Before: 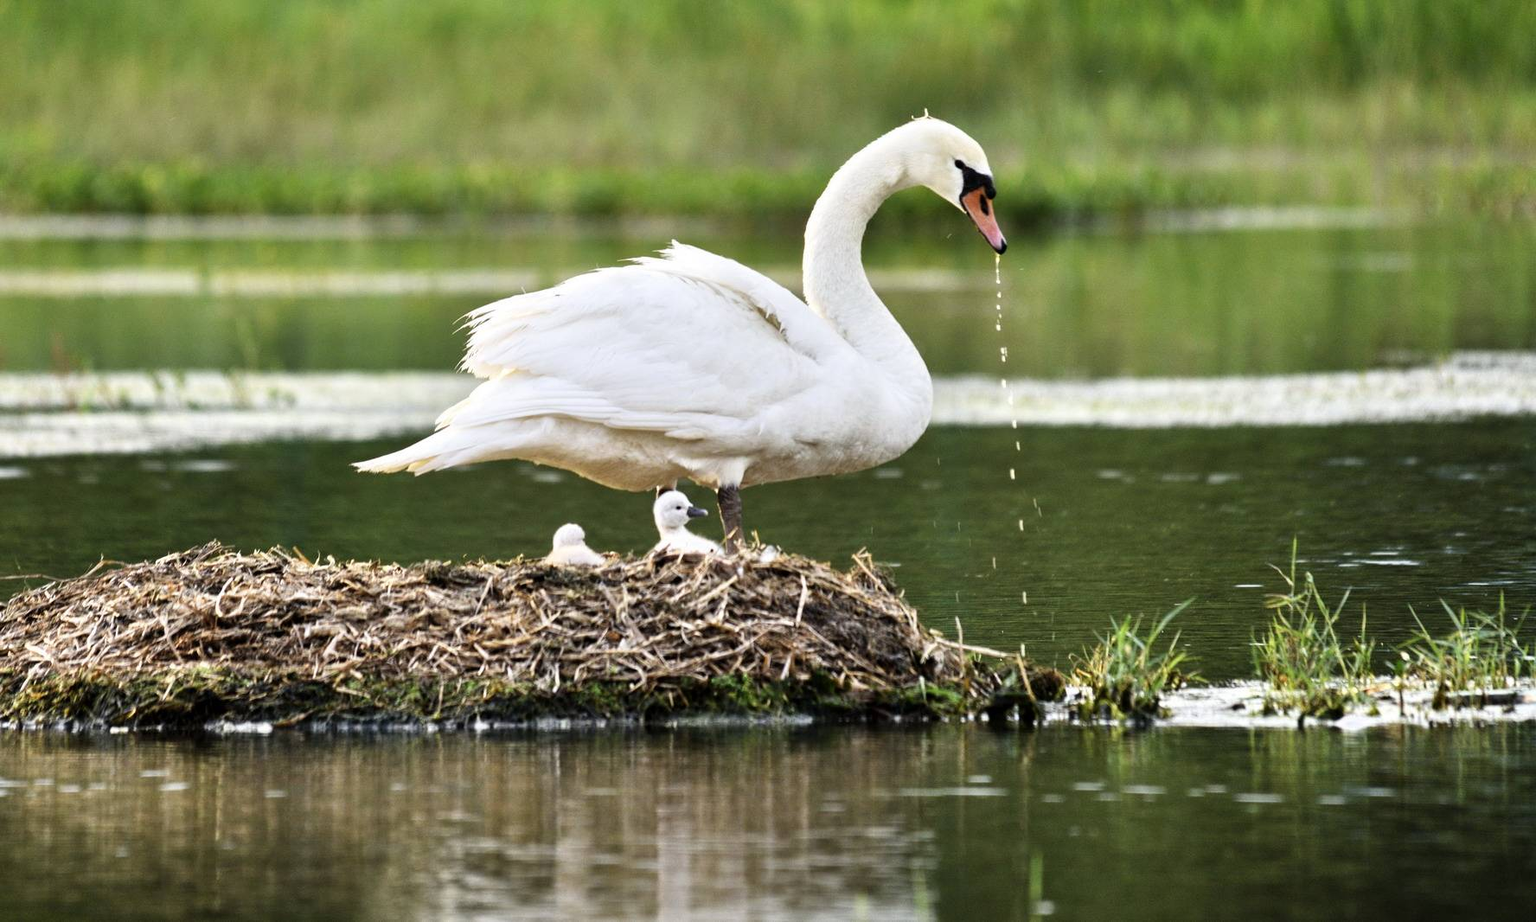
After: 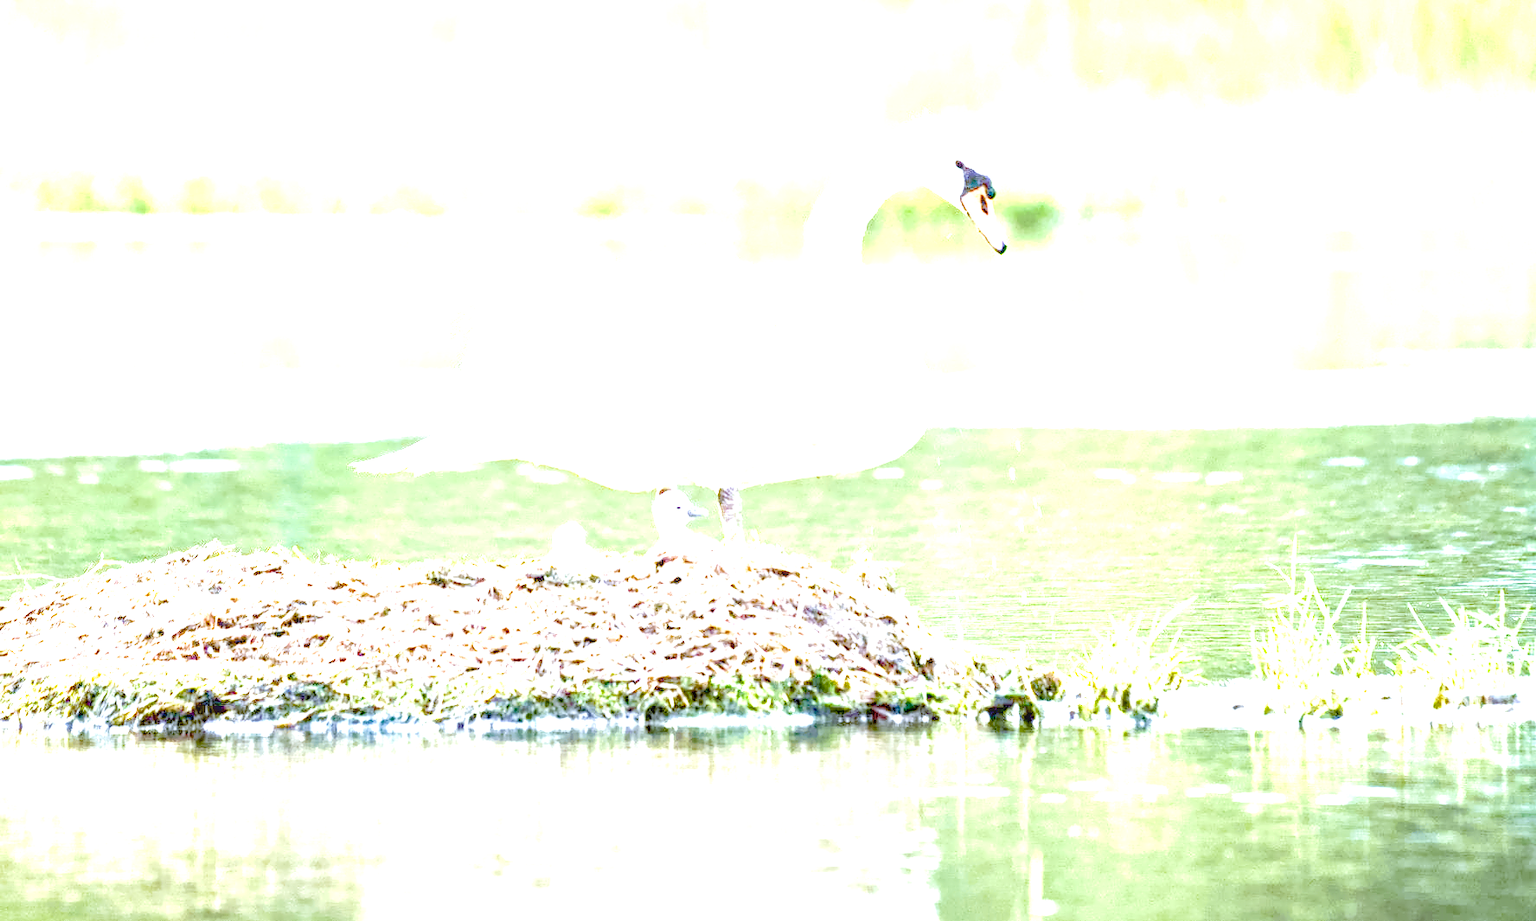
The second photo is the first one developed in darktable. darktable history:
local contrast: on, module defaults
color calibration: x 0.37, y 0.382, temperature 4313.32 K
denoise (profiled): preserve shadows 1.52, scattering 0.002, a [-1, 0, 0], compensate highlight preservation false
haze removal: compatibility mode true, adaptive false
highlight reconstruction: on, module defaults
lens correction: scale 1, crop 1, focal 35, aperture 2.8, distance 1.17, camera "Canon EOS RP", lens "Canon RF 35mm F1.8 MACRO IS STM"
velvia: on, module defaults
exposure: black level correction 0, exposure 1.975 EV, compensate exposure bias true, compensate highlight preservation false
color balance rgb: perceptual saturation grading › global saturation 35%, perceptual saturation grading › highlights -25%, perceptual saturation grading › shadows 50%
